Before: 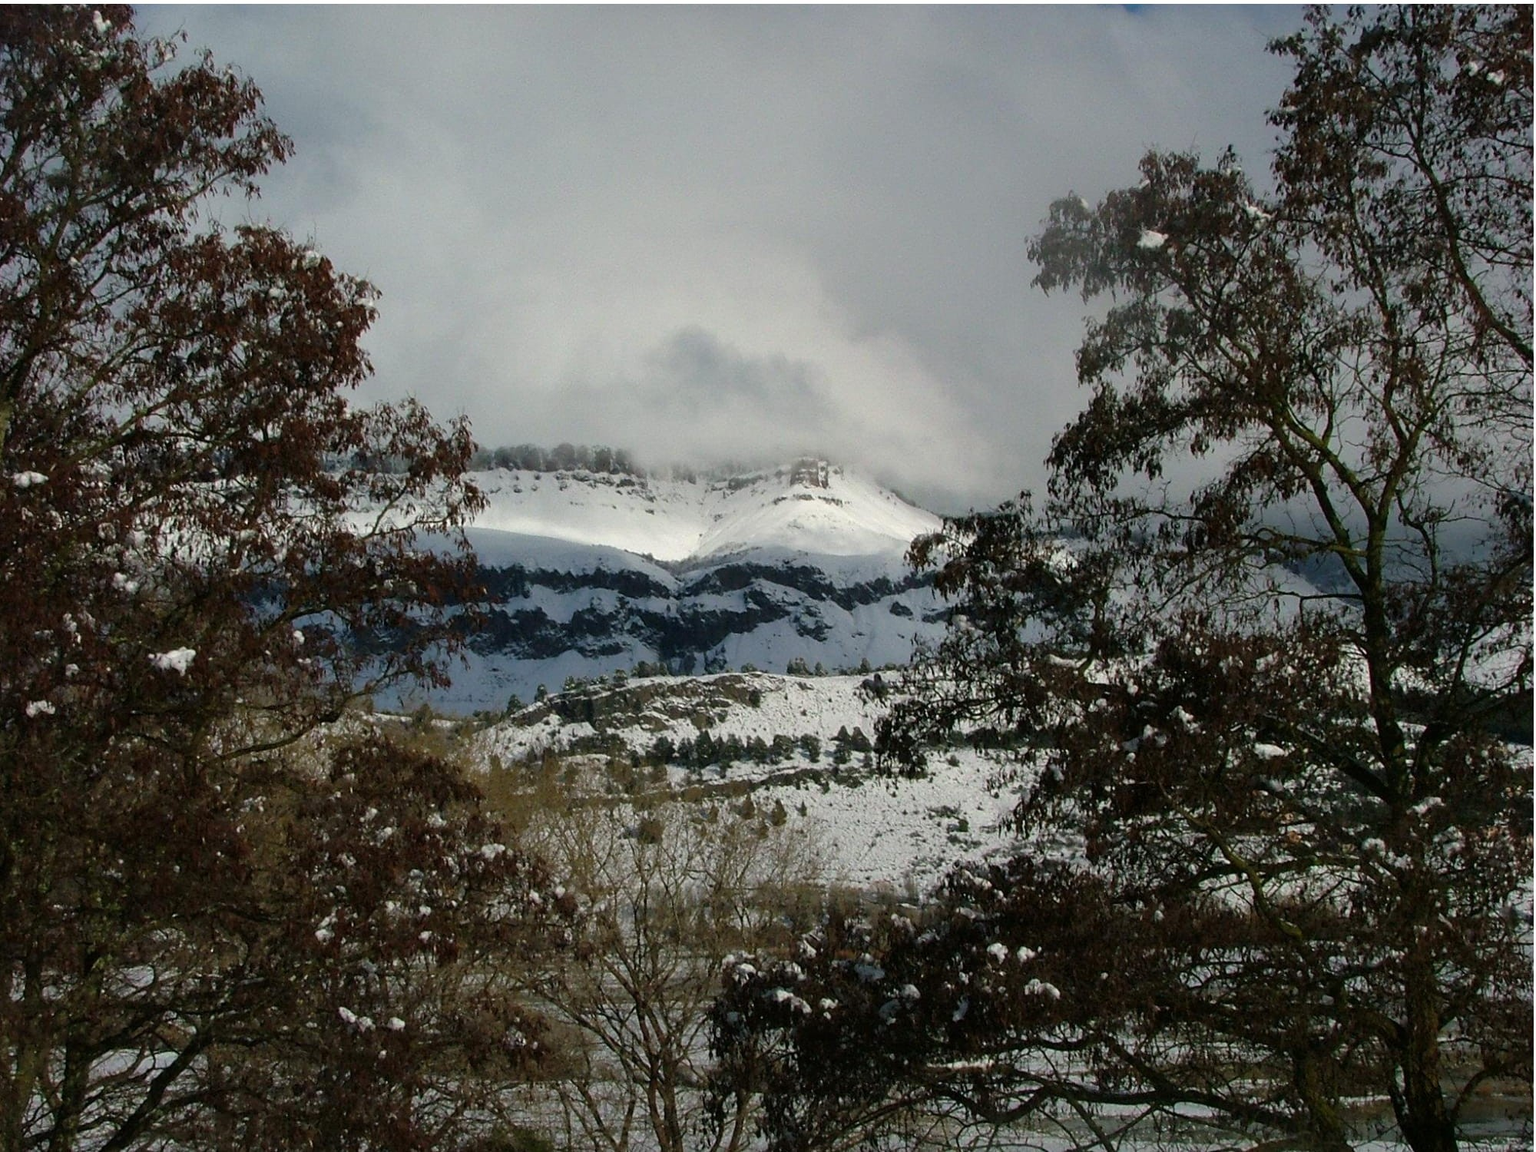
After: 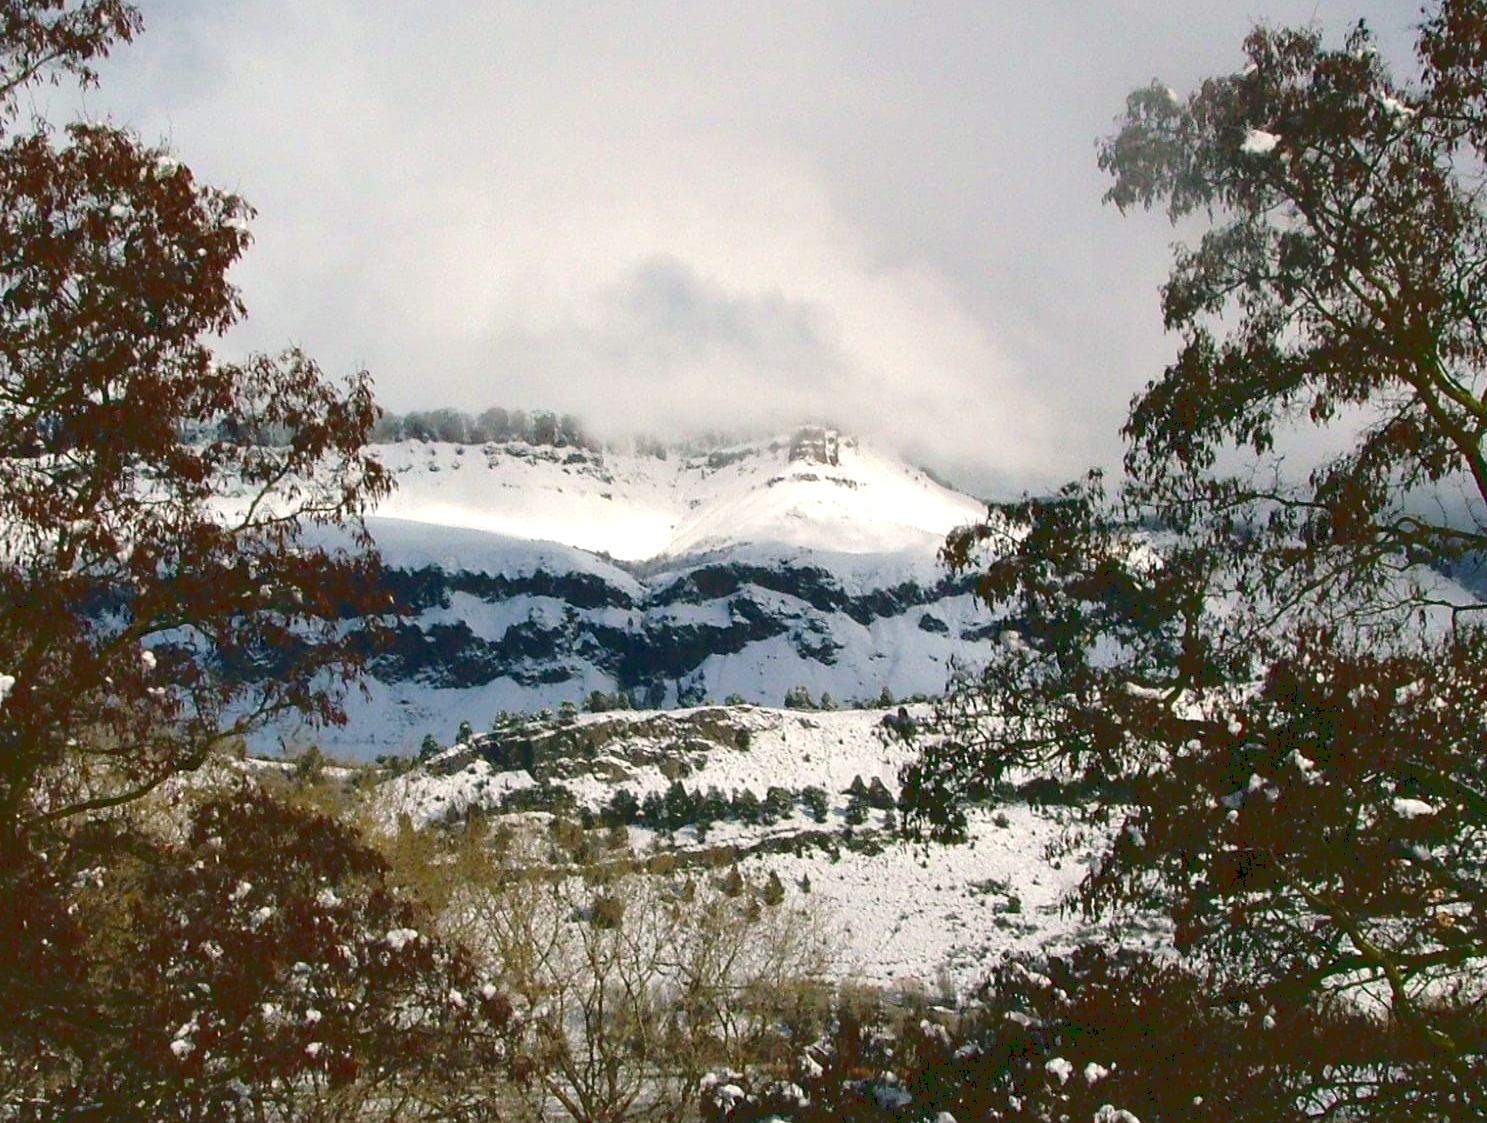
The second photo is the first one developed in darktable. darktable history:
exposure: black level correction 0.001, exposure 0.299 EV, compensate exposure bias true, compensate highlight preservation false
tone curve: curves: ch0 [(0, 0) (0.003, 0.132) (0.011, 0.13) (0.025, 0.134) (0.044, 0.138) (0.069, 0.154) (0.1, 0.17) (0.136, 0.198) (0.177, 0.25) (0.224, 0.308) (0.277, 0.371) (0.335, 0.432) (0.399, 0.491) (0.468, 0.55) (0.543, 0.612) (0.623, 0.679) (0.709, 0.766) (0.801, 0.842) (0.898, 0.912) (1, 1)]
tone equalizer: -8 EV -0.41 EV, -7 EV -0.392 EV, -6 EV -0.303 EV, -5 EV -0.252 EV, -3 EV 0.195 EV, -2 EV 0.334 EV, -1 EV 0.387 EV, +0 EV 0.426 EV, edges refinement/feathering 500, mask exposure compensation -1.57 EV, preserve details no
color balance rgb: highlights gain › chroma 0.961%, highlights gain › hue 26.62°, linear chroma grading › shadows 16.521%, perceptual saturation grading › global saturation -0.043%
crop and rotate: left 12.001%, top 11.34%, right 13.633%, bottom 13.729%
